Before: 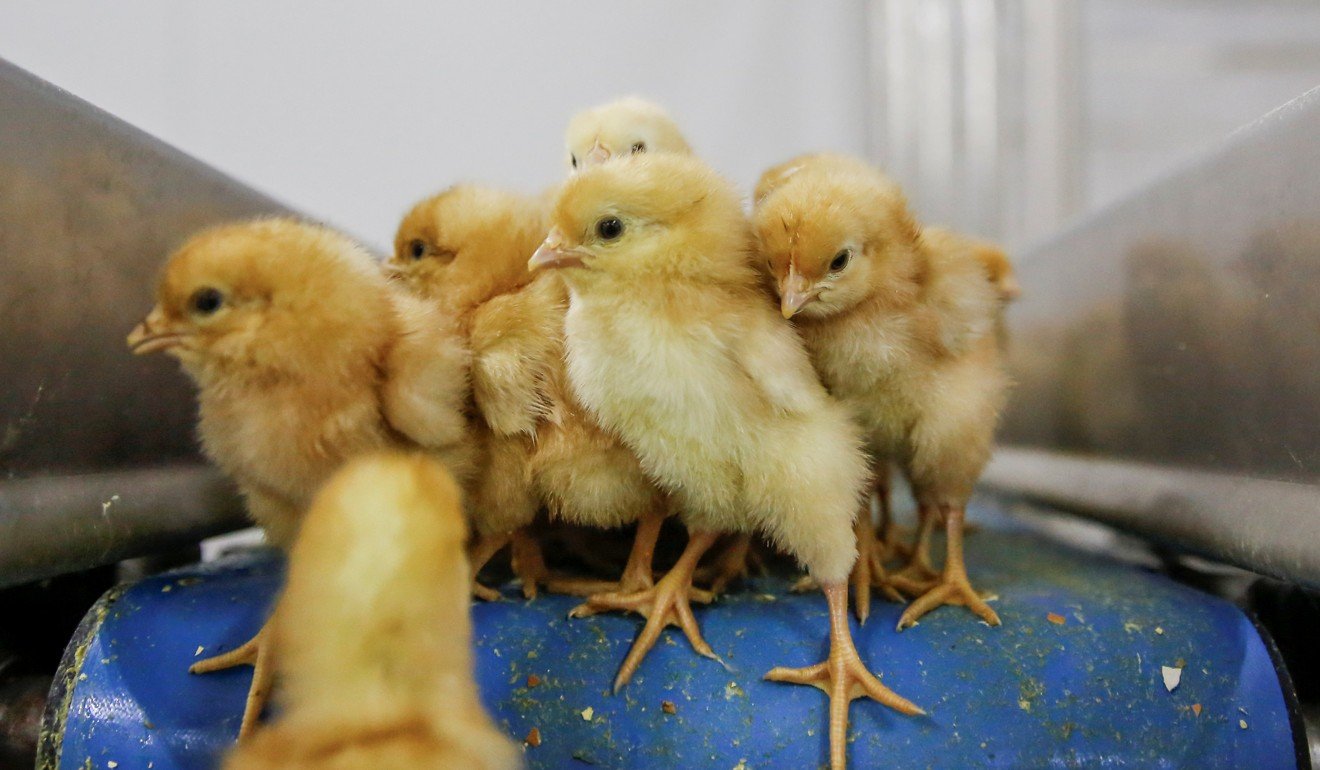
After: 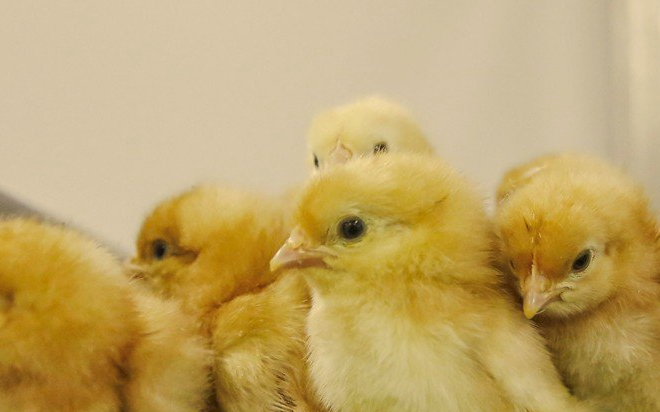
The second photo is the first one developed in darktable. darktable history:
color correction: highlights a* 2.72, highlights b* 22.8
crop: left 19.556%, right 30.401%, bottom 46.458%
exposure: compensate highlight preservation false
tone curve: curves: ch0 [(0, 0) (0.003, 0.023) (0.011, 0.033) (0.025, 0.057) (0.044, 0.099) (0.069, 0.132) (0.1, 0.155) (0.136, 0.179) (0.177, 0.213) (0.224, 0.255) (0.277, 0.299) (0.335, 0.347) (0.399, 0.407) (0.468, 0.473) (0.543, 0.546) (0.623, 0.619) (0.709, 0.698) (0.801, 0.775) (0.898, 0.871) (1, 1)], preserve colors none
